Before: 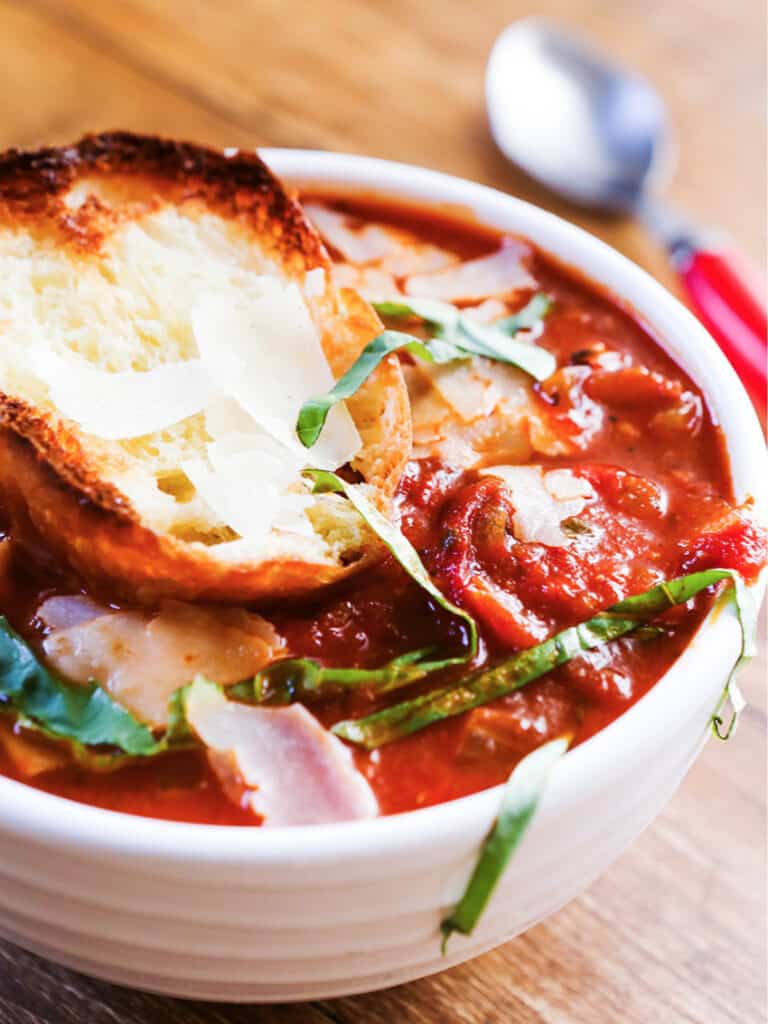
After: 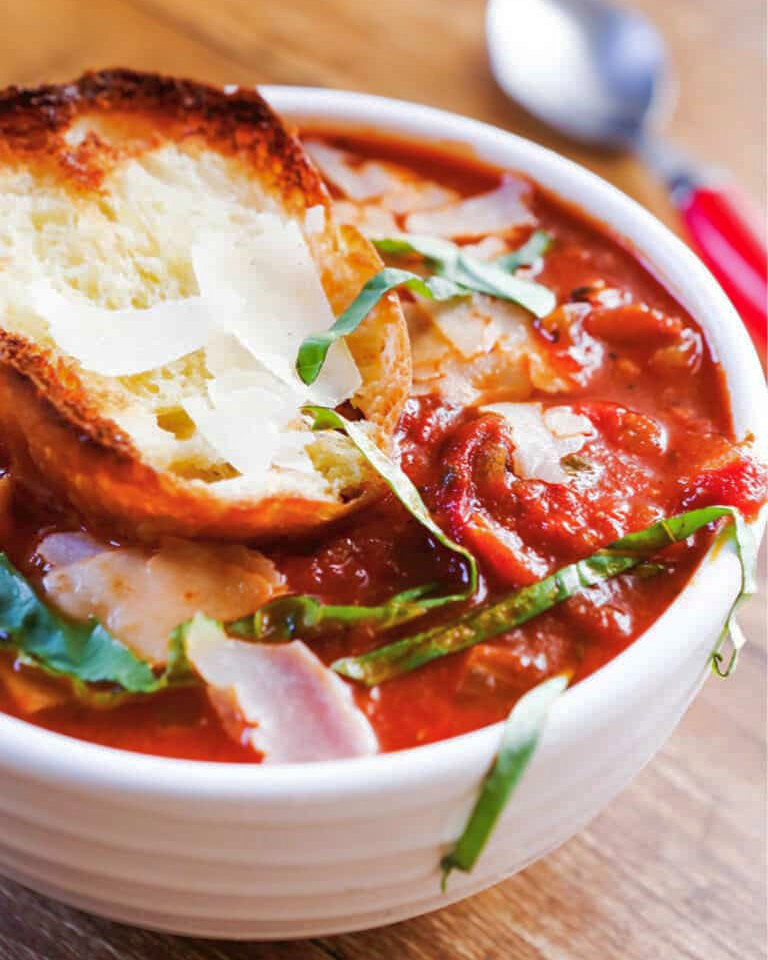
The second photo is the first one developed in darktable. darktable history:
rotate and perspective: automatic cropping original format, crop left 0, crop top 0
shadows and highlights: on, module defaults
crop and rotate: top 6.25%
white balance: red 1, blue 1
